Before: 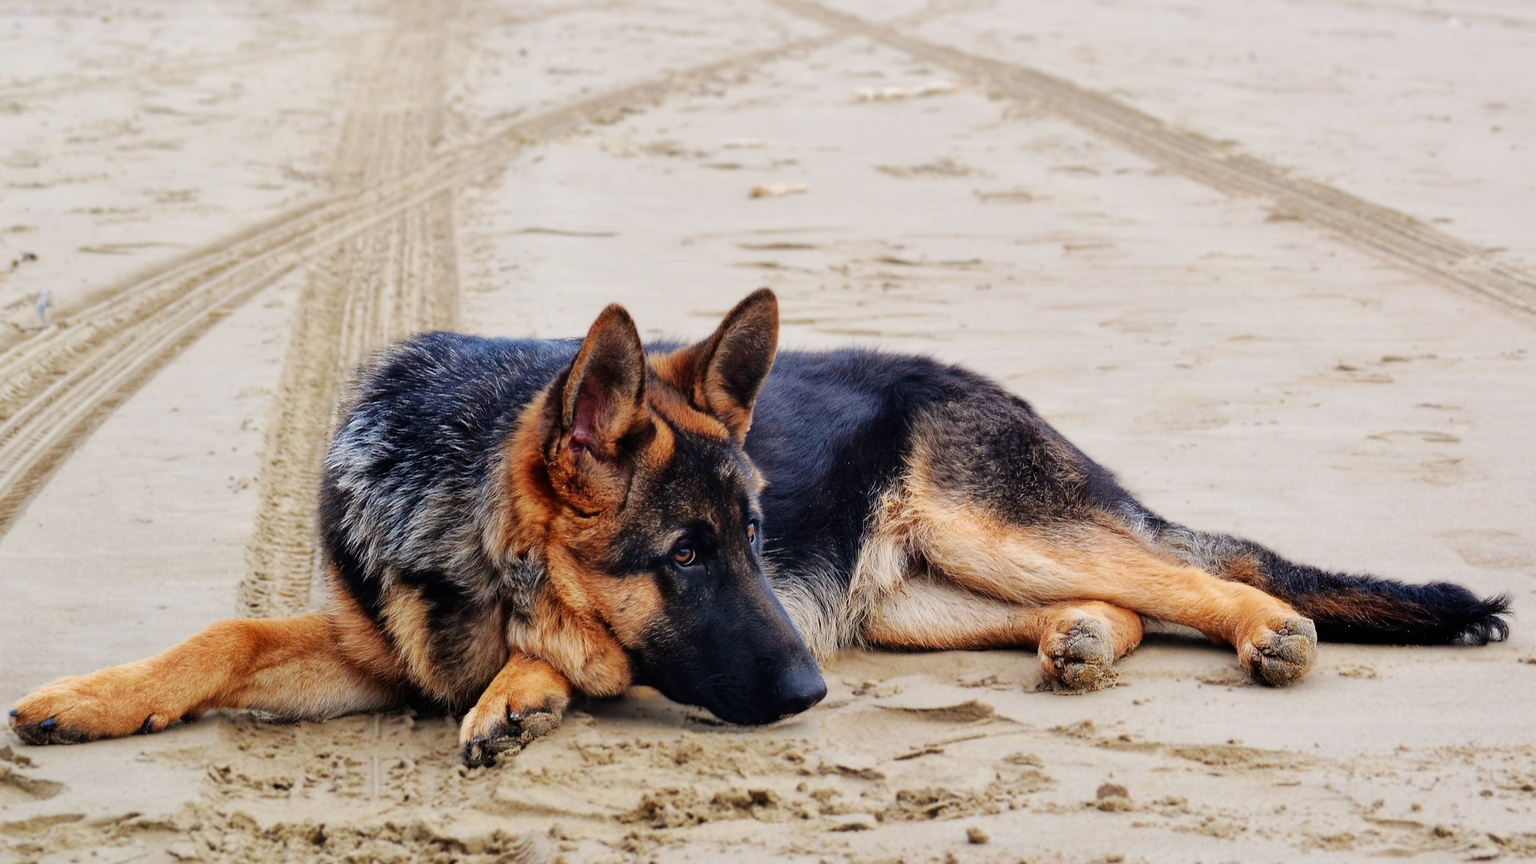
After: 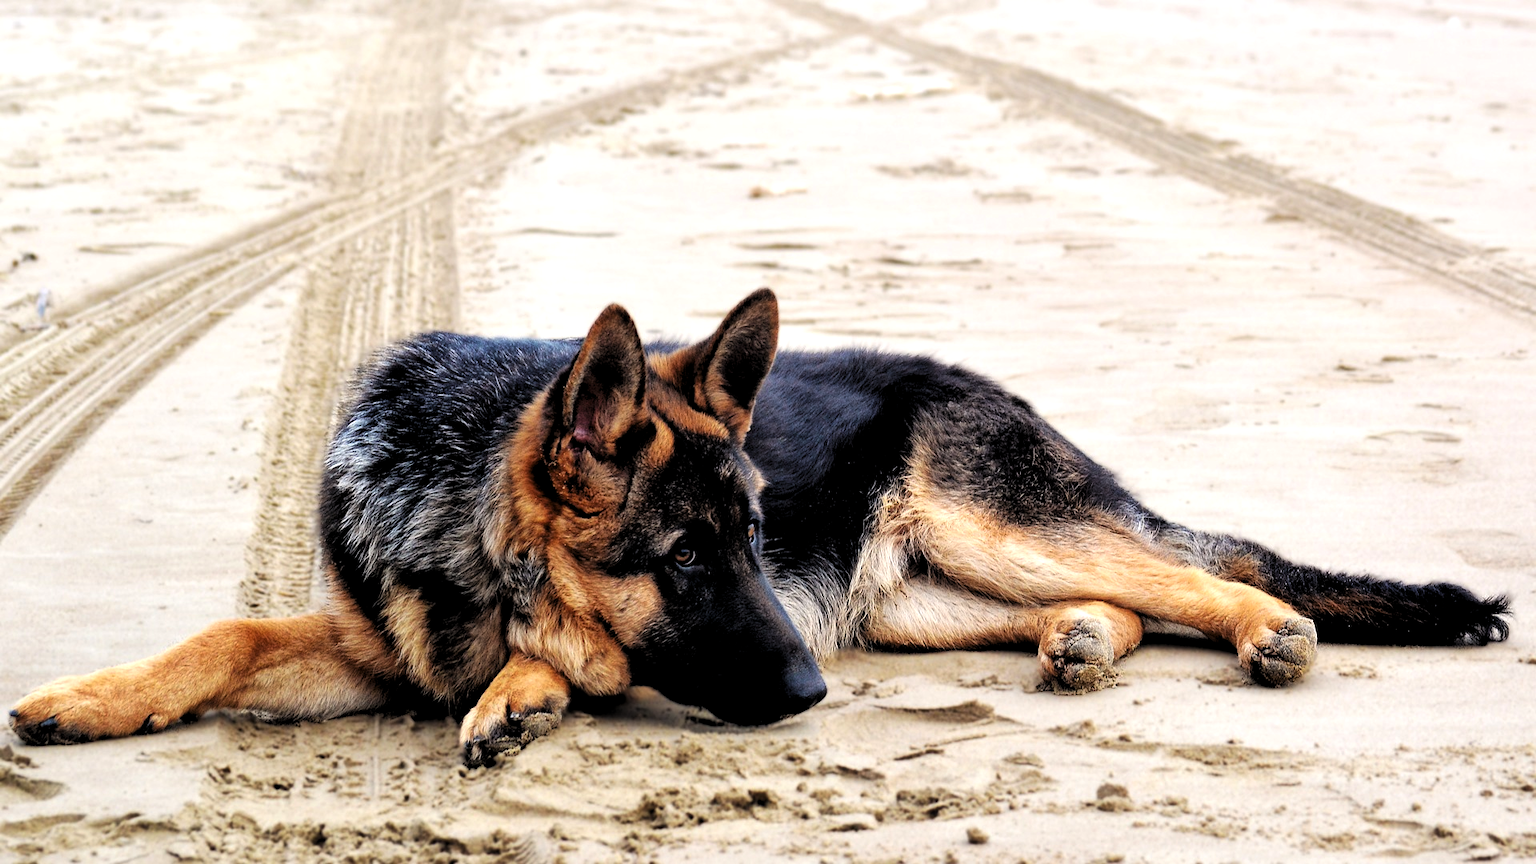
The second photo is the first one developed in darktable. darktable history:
tone equalizer: -8 EV -0.448 EV, -7 EV -0.38 EV, -6 EV -0.306 EV, -5 EV -0.219 EV, -3 EV 0.208 EV, -2 EV 0.351 EV, -1 EV 0.378 EV, +0 EV 0.392 EV
levels: levels [0.116, 0.574, 1]
exposure: exposure 0.201 EV, compensate exposure bias true, compensate highlight preservation false
